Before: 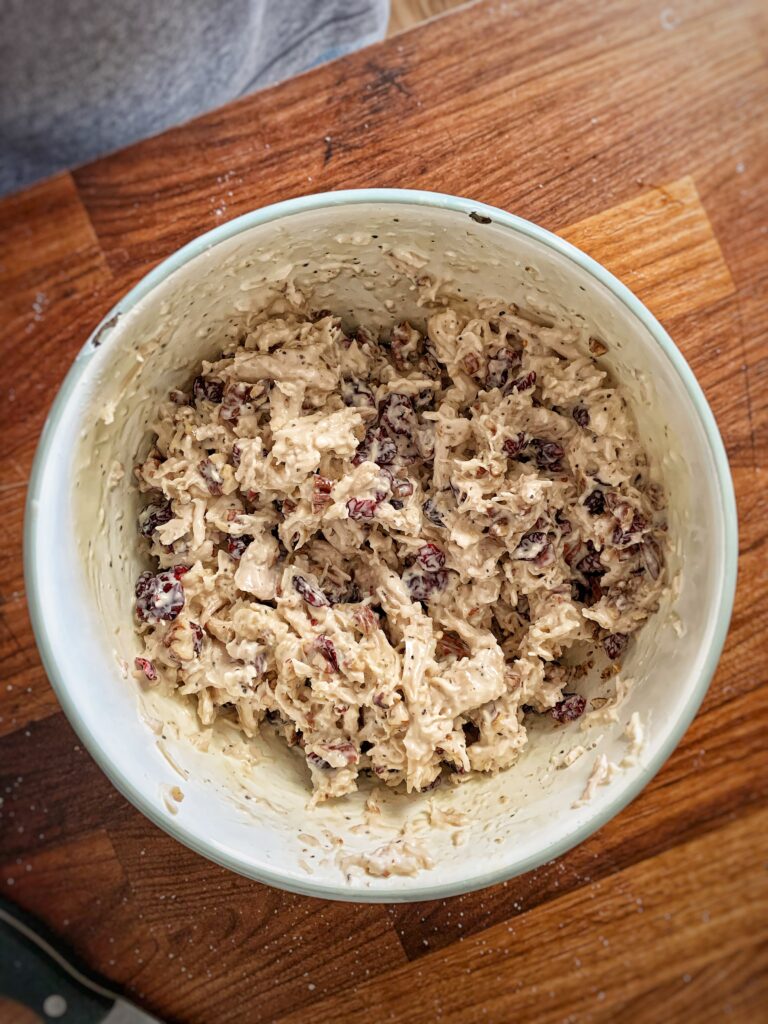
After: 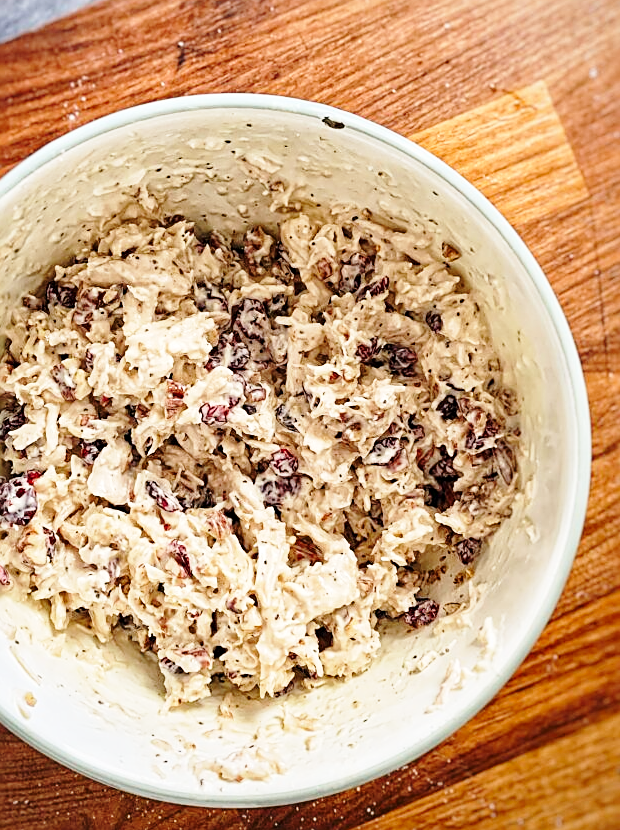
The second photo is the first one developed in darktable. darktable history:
sharpen: on, module defaults
base curve: curves: ch0 [(0, 0) (0.028, 0.03) (0.121, 0.232) (0.46, 0.748) (0.859, 0.968) (1, 1)], preserve colors none
crop: left 19.154%, top 9.326%, right 0%, bottom 9.577%
